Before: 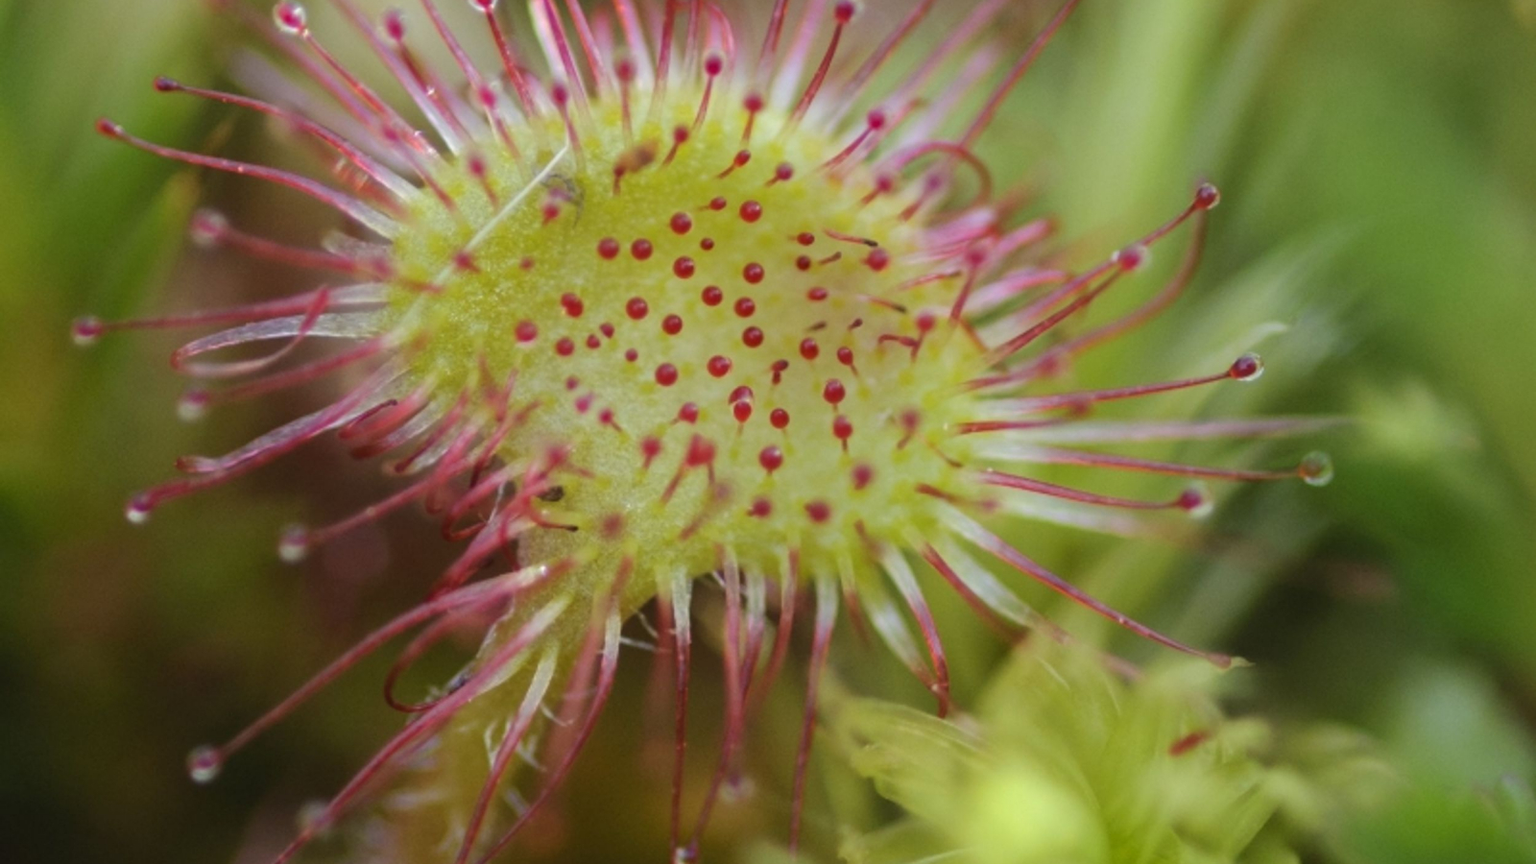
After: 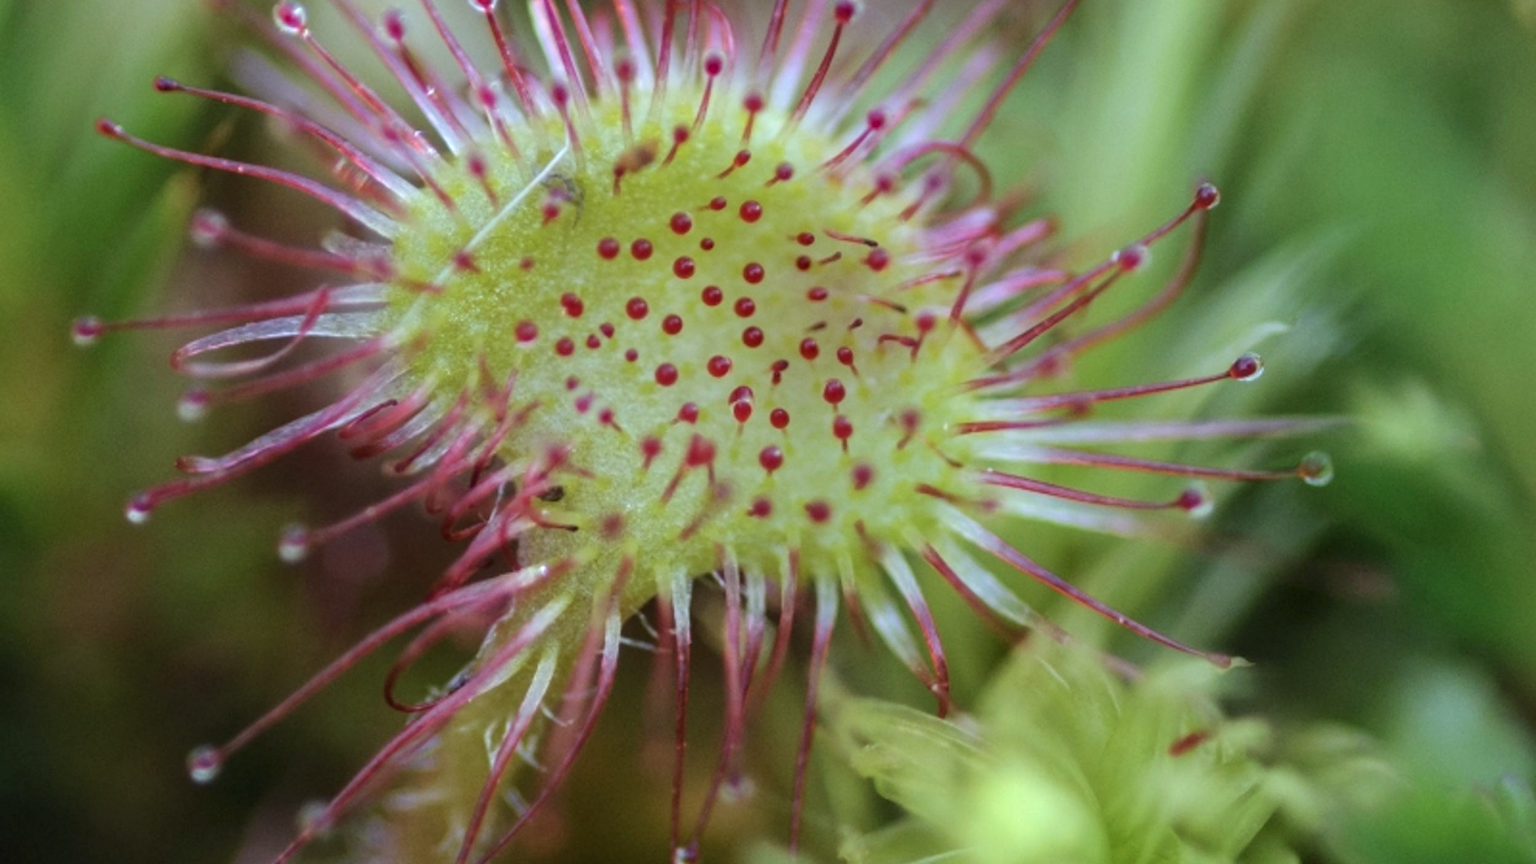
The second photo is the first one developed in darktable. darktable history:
color calibration: x 0.38, y 0.39, temperature 4086.04 K
local contrast: detail 130%
